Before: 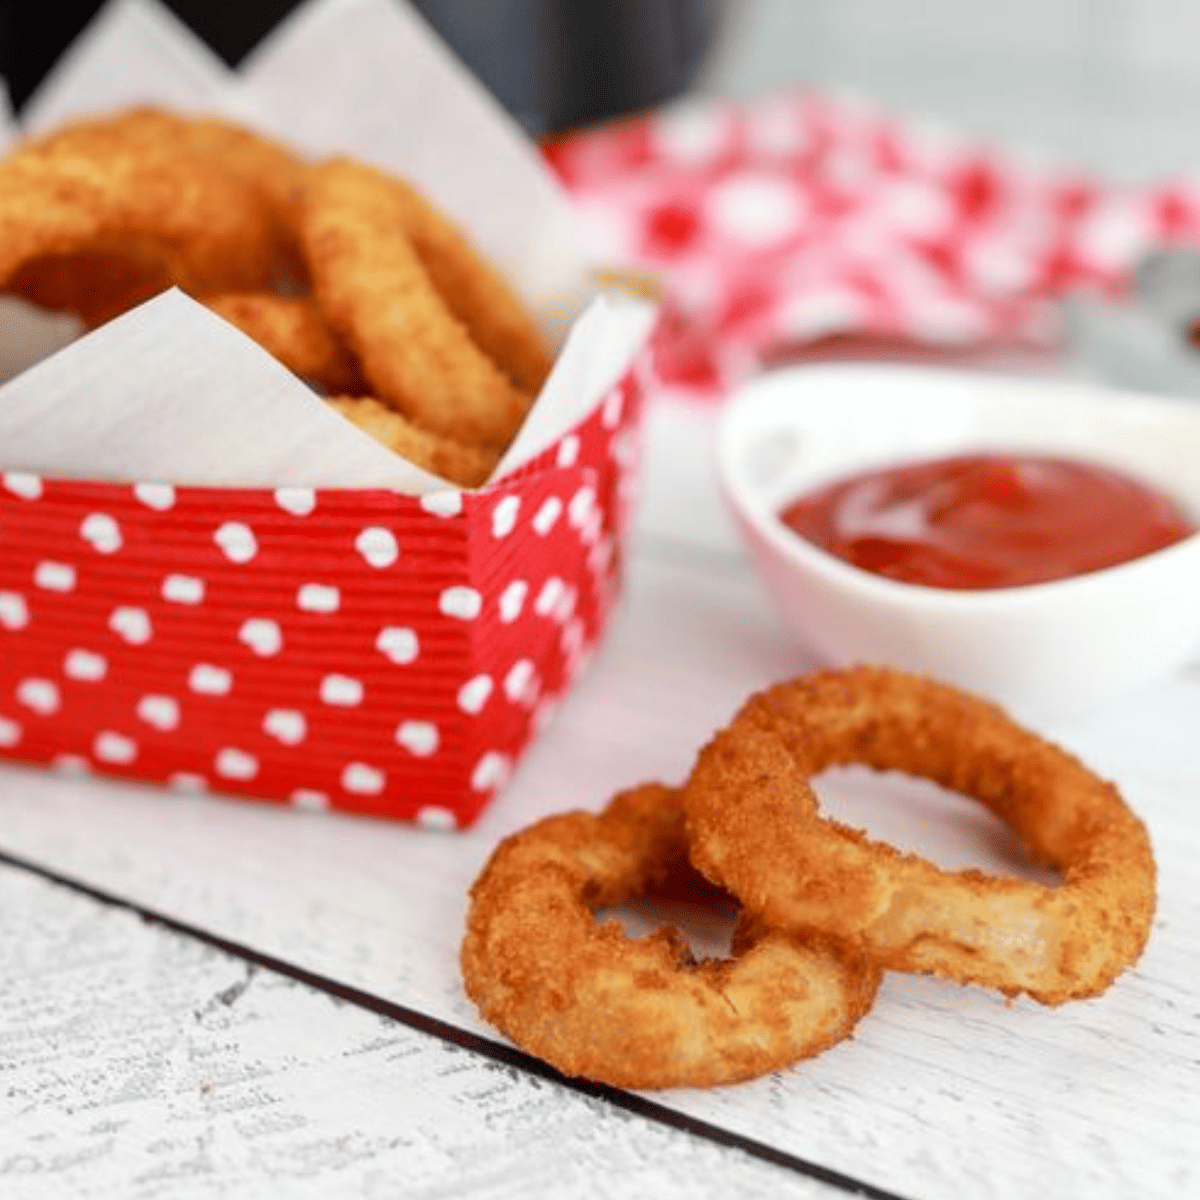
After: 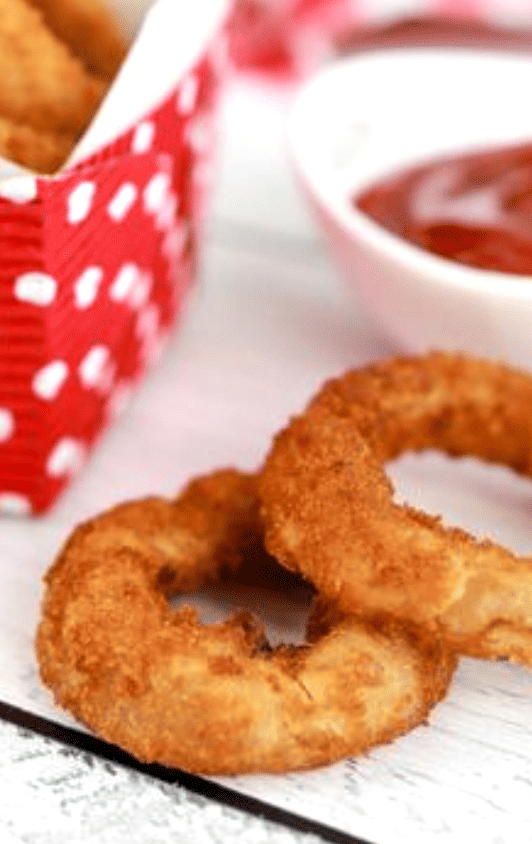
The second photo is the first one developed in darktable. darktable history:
levels: levels [0.062, 0.494, 0.925]
crop: left 35.457%, top 26.209%, right 20.167%, bottom 3.383%
